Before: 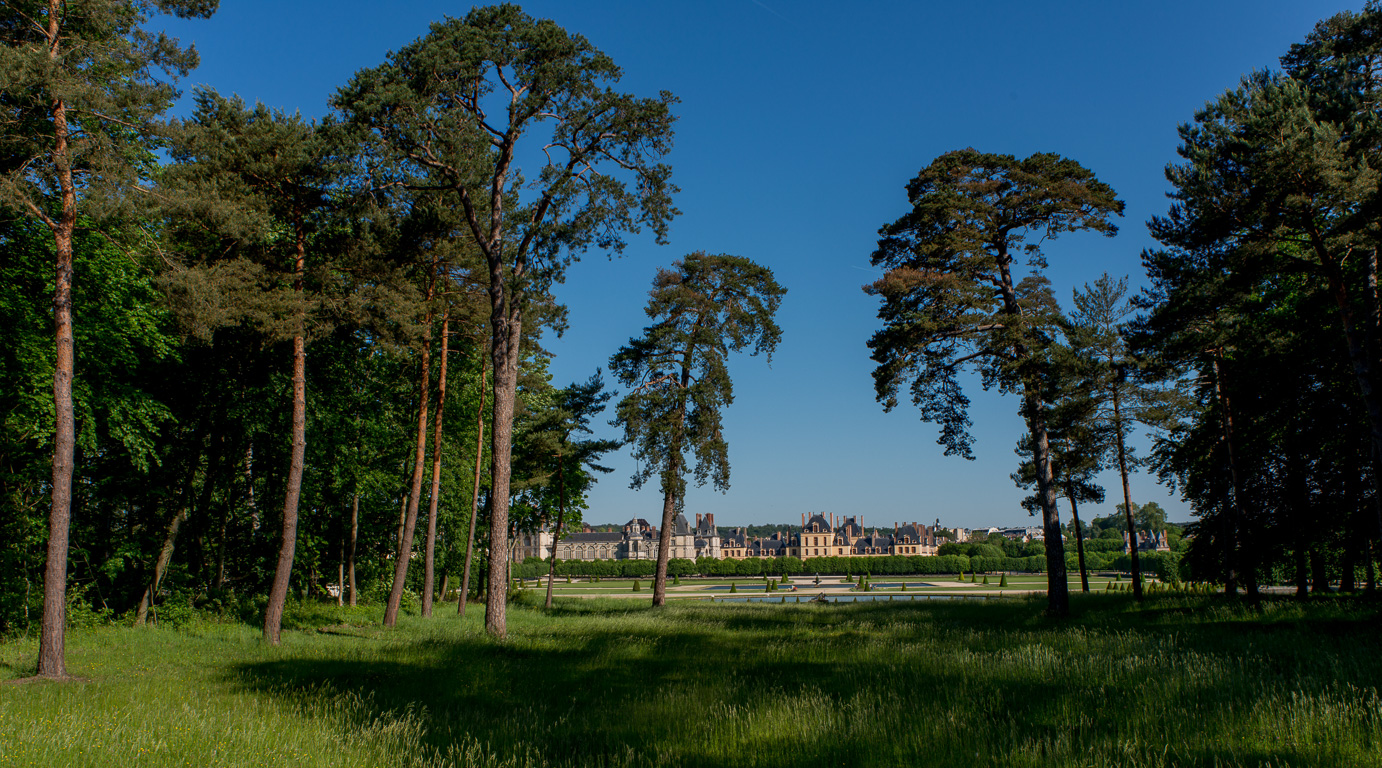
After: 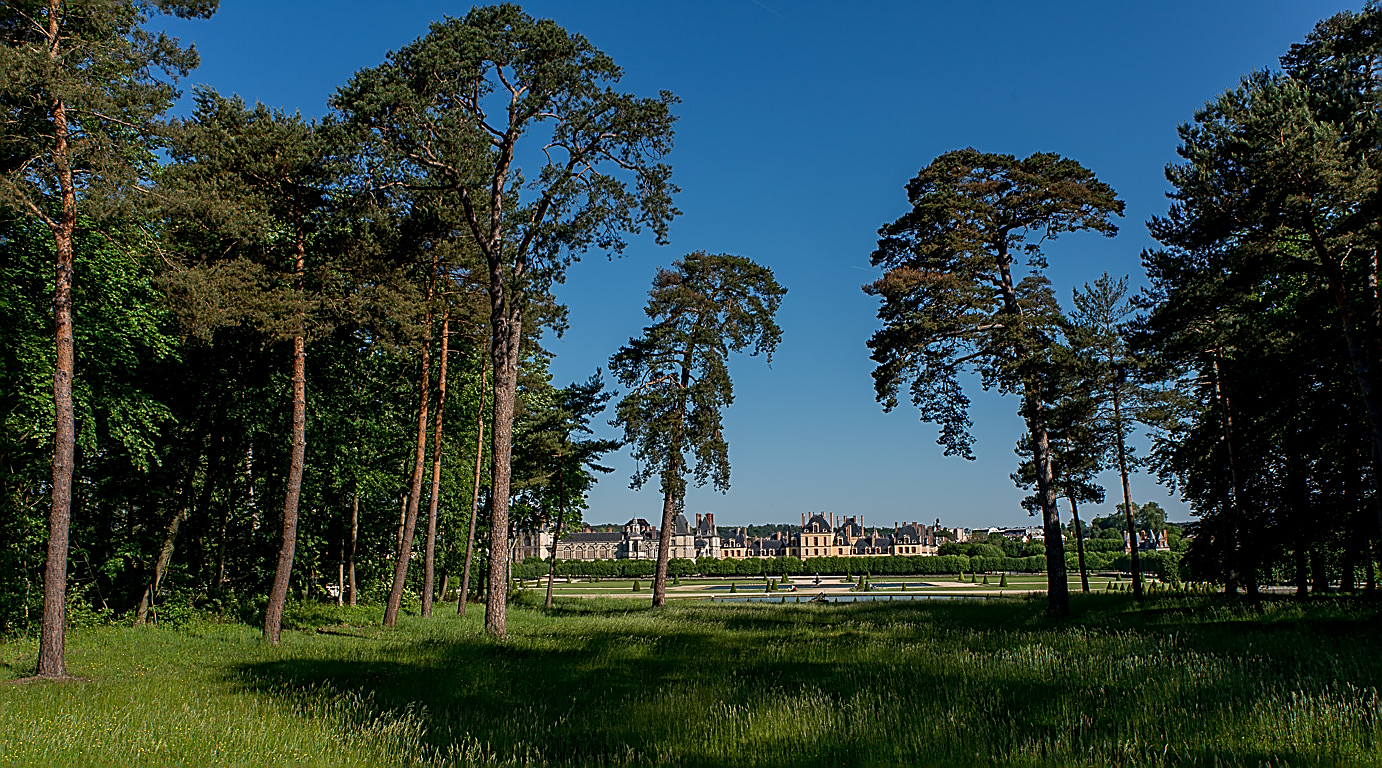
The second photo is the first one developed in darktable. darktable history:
sharpen: radius 1.687, amount 1.292
